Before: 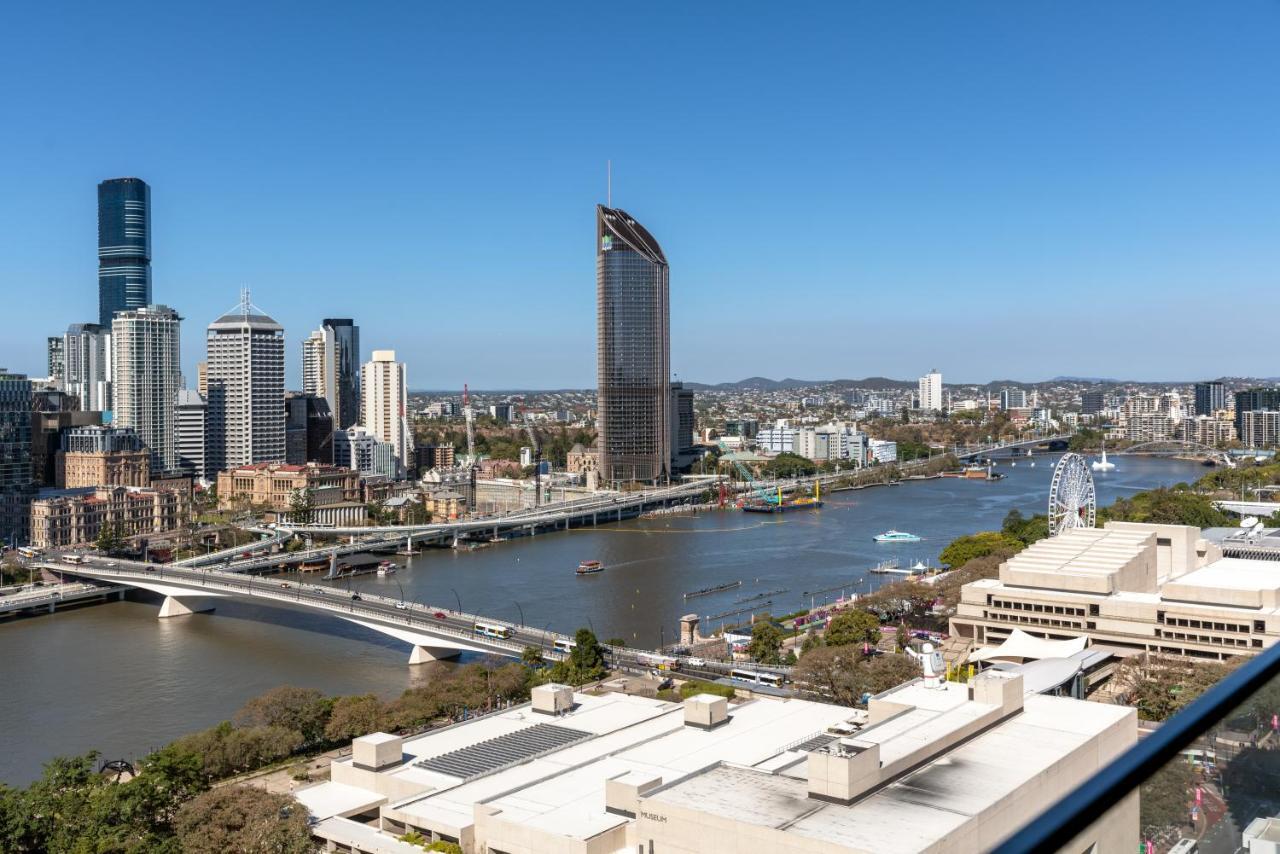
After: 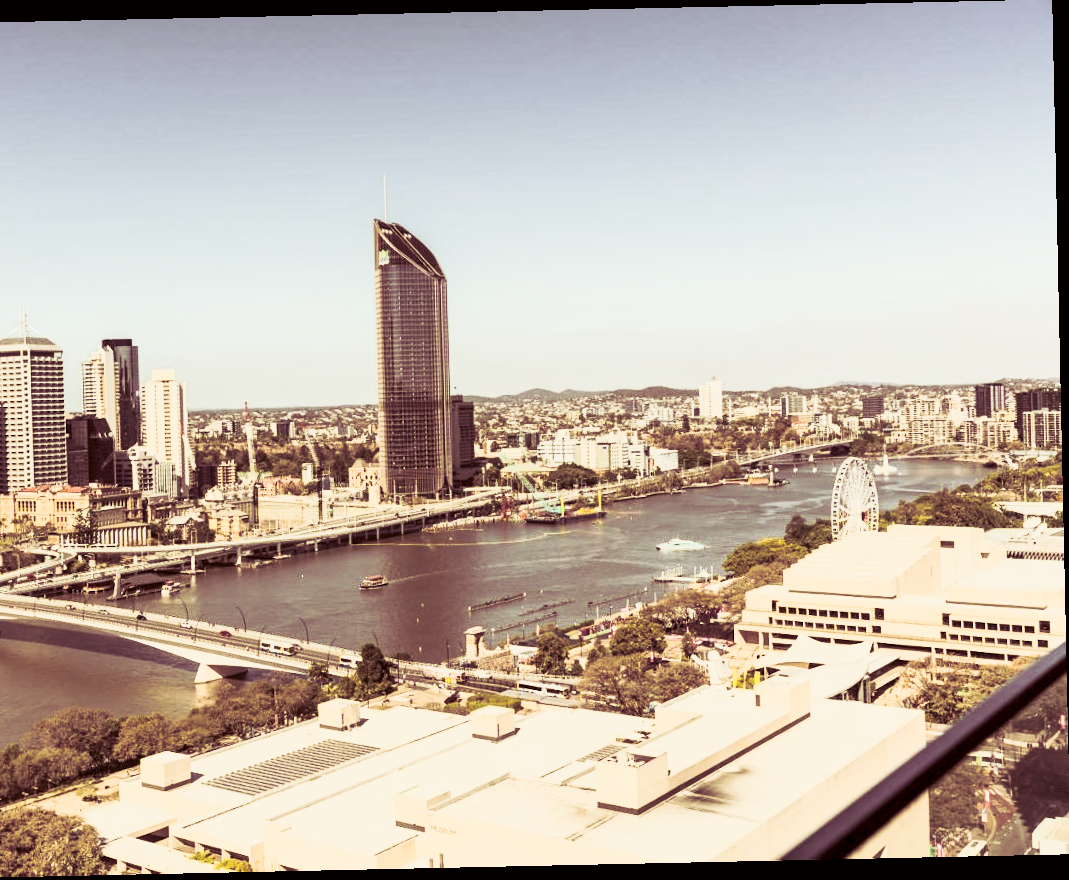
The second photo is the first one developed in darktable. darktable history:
rotate and perspective: rotation -1.24°, automatic cropping off
contrast brightness saturation: contrast 0.57, brightness 0.57, saturation -0.34
color correction: highlights a* 1.12, highlights b* 24.26, shadows a* 15.58, shadows b* 24.26
split-toning: shadows › hue 316.8°, shadows › saturation 0.47, highlights › hue 201.6°, highlights › saturation 0, balance -41.97, compress 28.01%
crop: left 17.582%, bottom 0.031%
color balance rgb: perceptual saturation grading › global saturation 25%, global vibrance 10%
